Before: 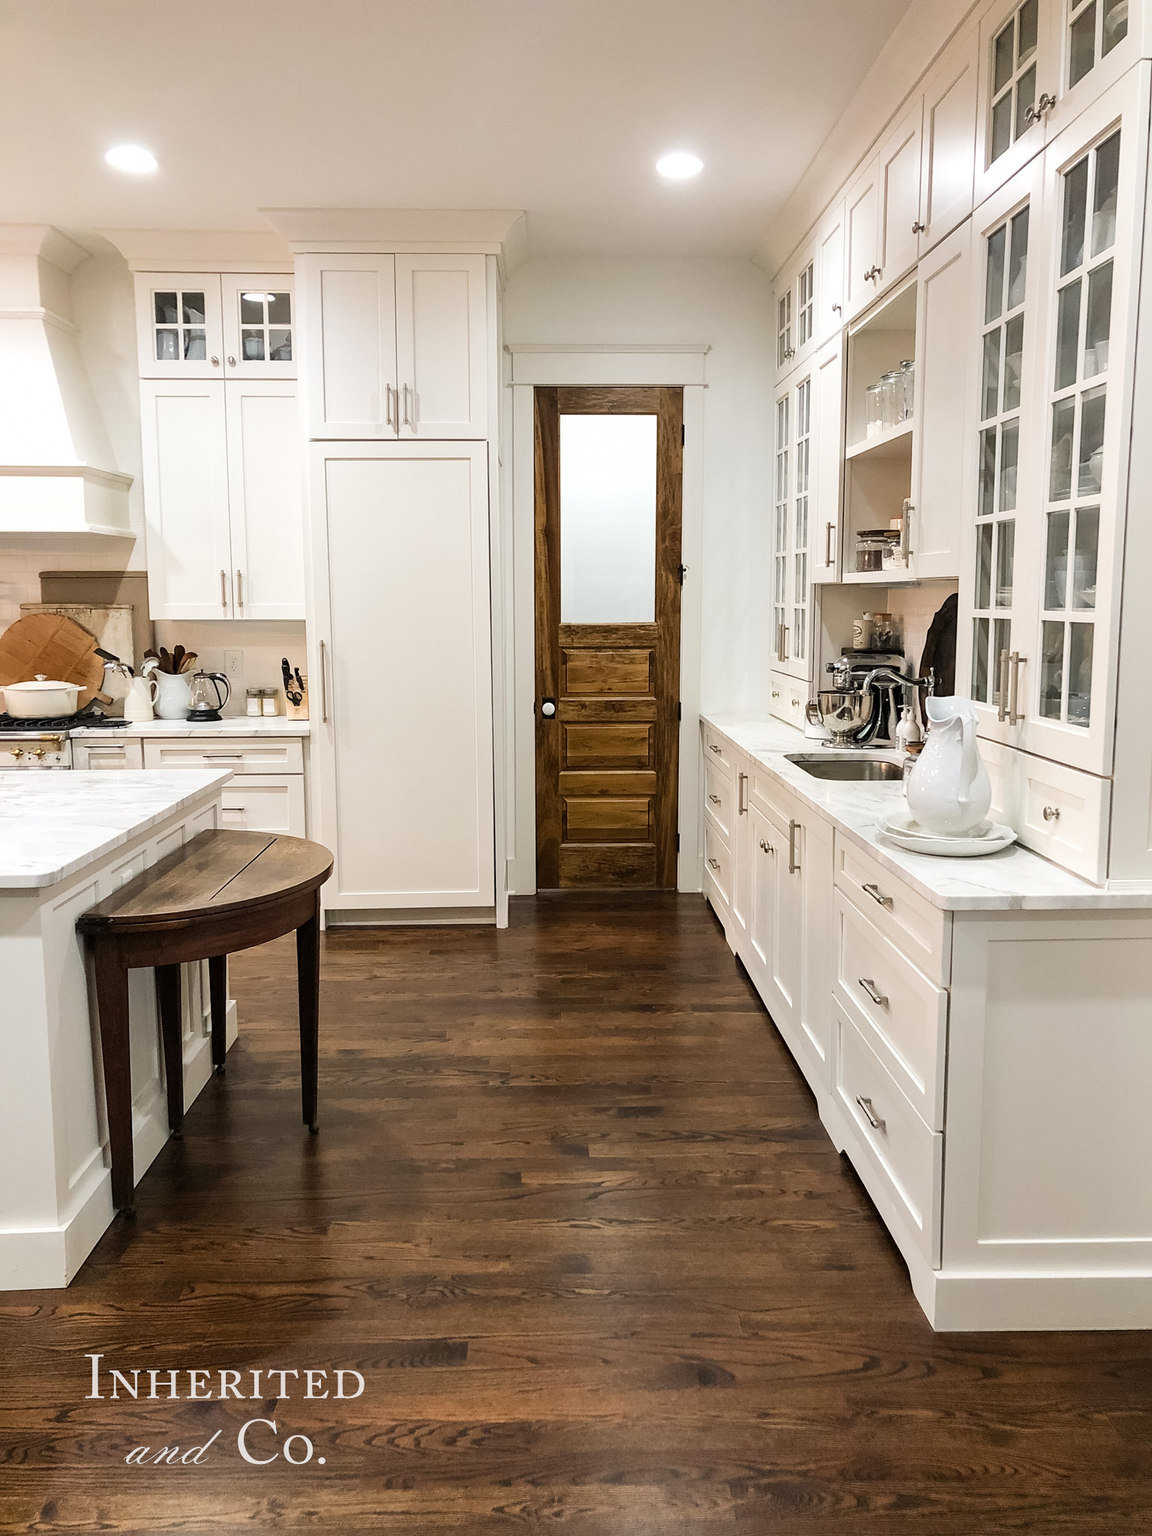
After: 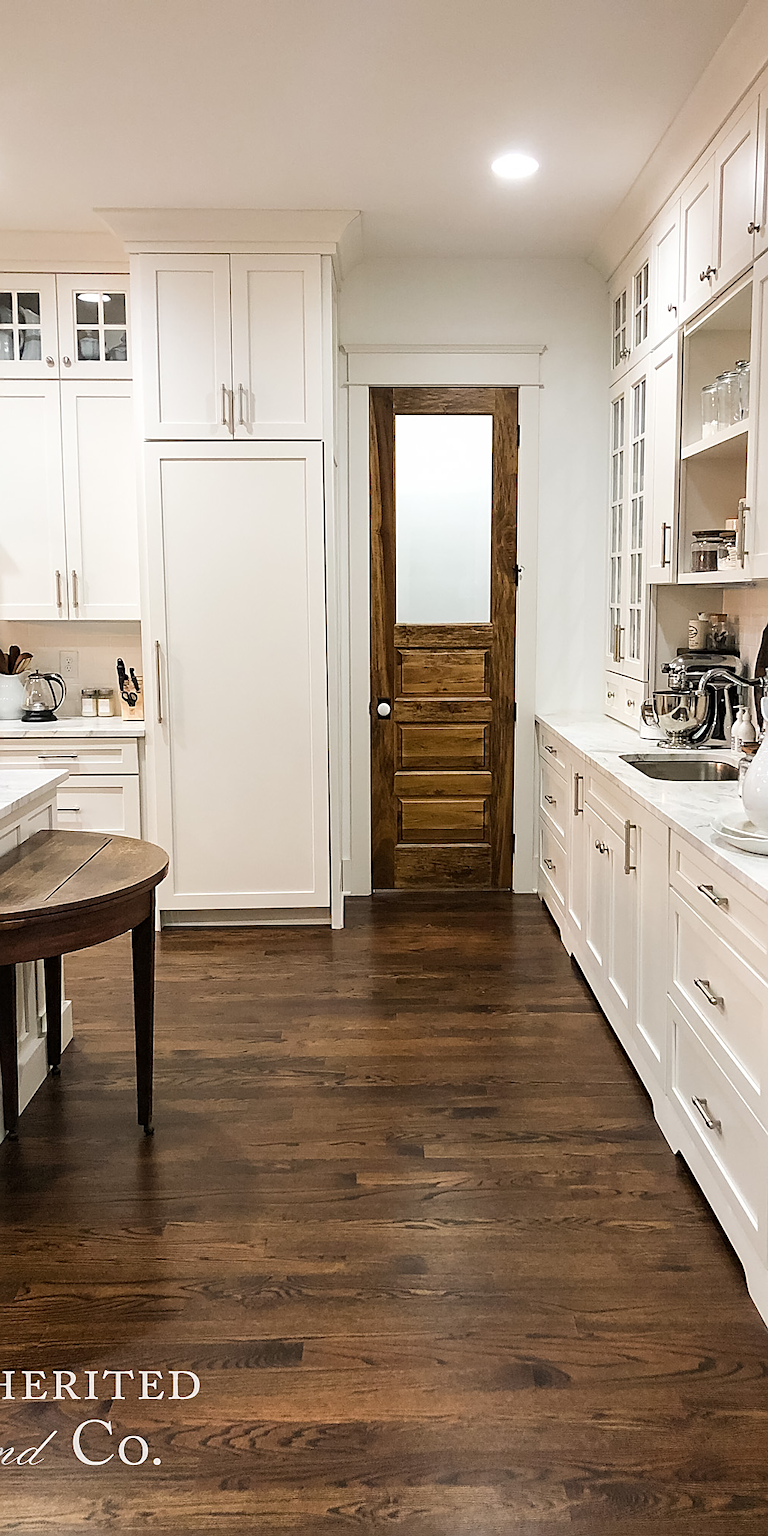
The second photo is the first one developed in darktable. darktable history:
crop and rotate: left 14.348%, right 18.934%
sharpen: on, module defaults
